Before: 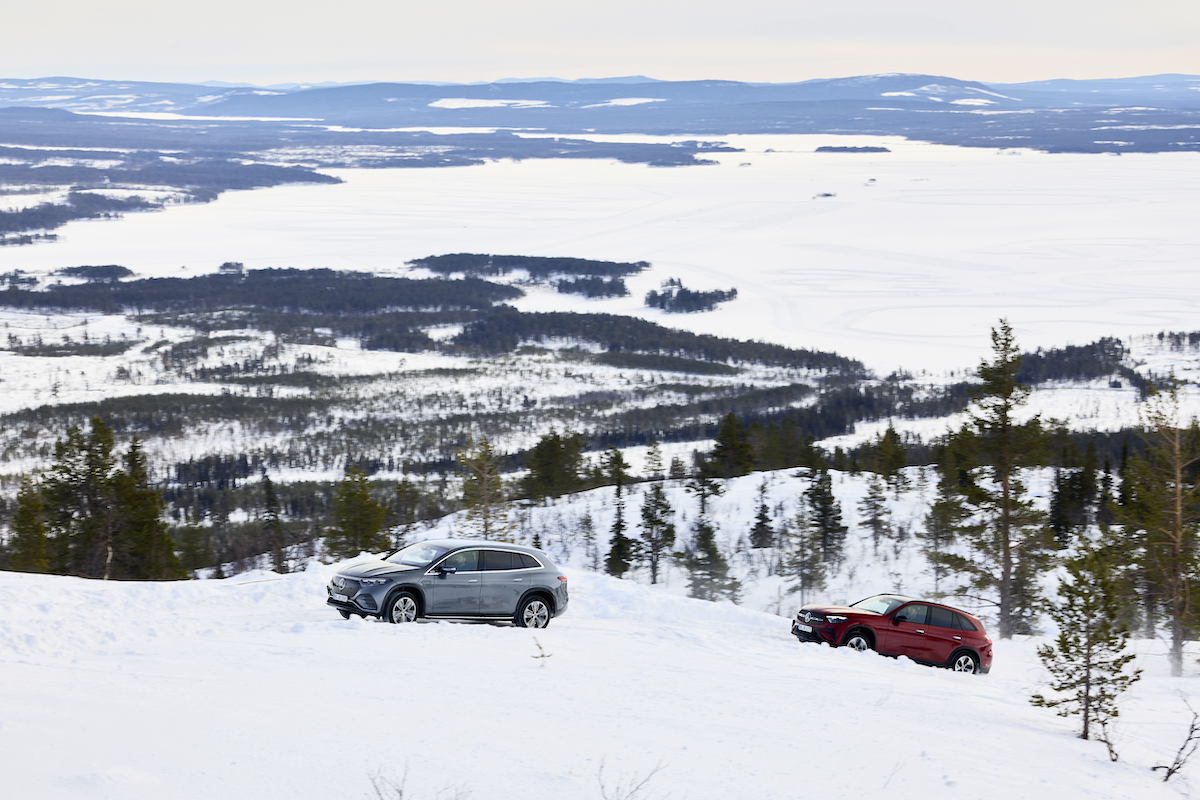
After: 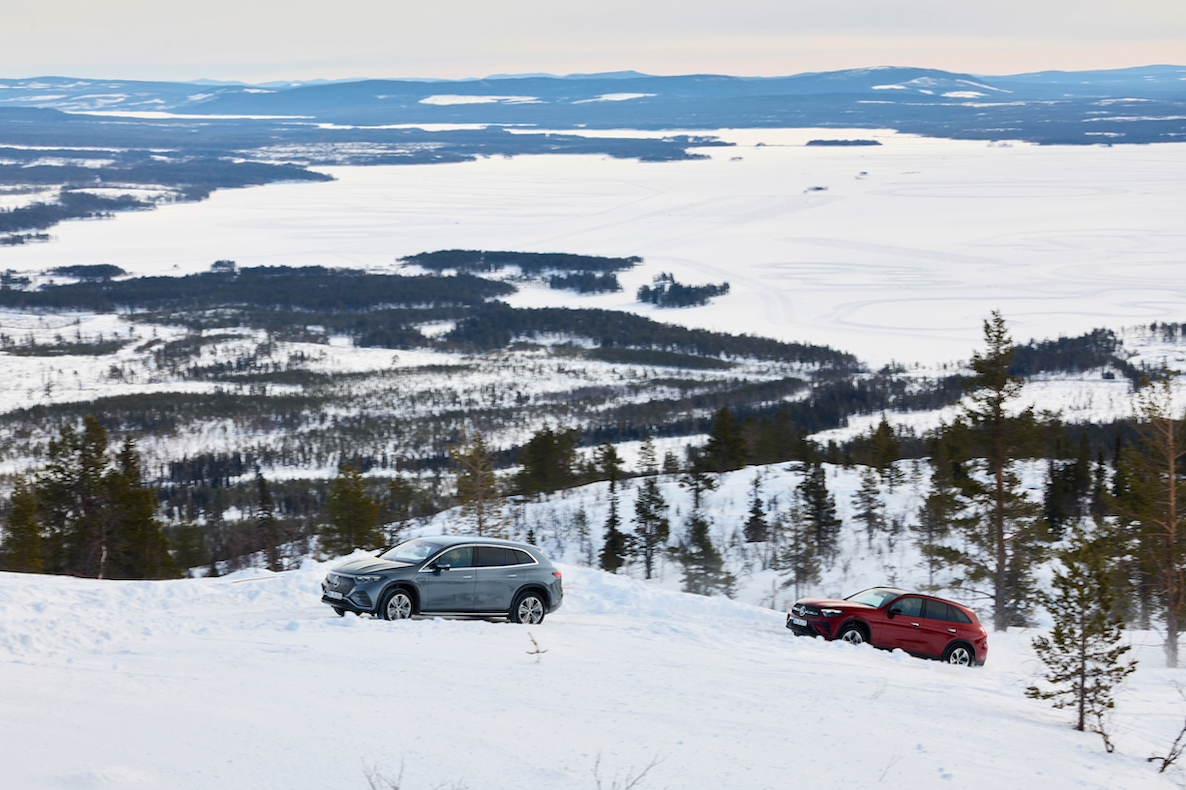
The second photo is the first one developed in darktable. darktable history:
base curve: curves: ch0 [(0, 0) (0.74, 0.67) (1, 1)]
rotate and perspective: rotation -0.45°, automatic cropping original format, crop left 0.008, crop right 0.992, crop top 0.012, crop bottom 0.988
